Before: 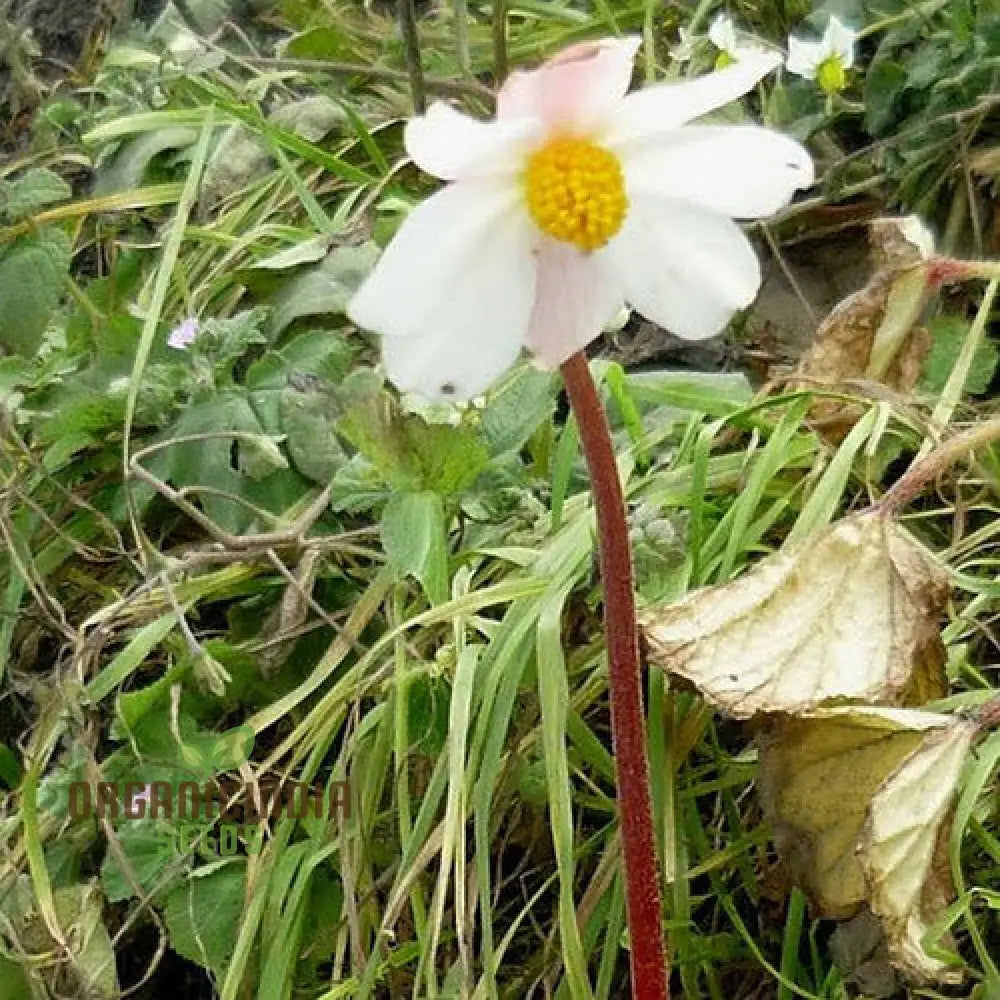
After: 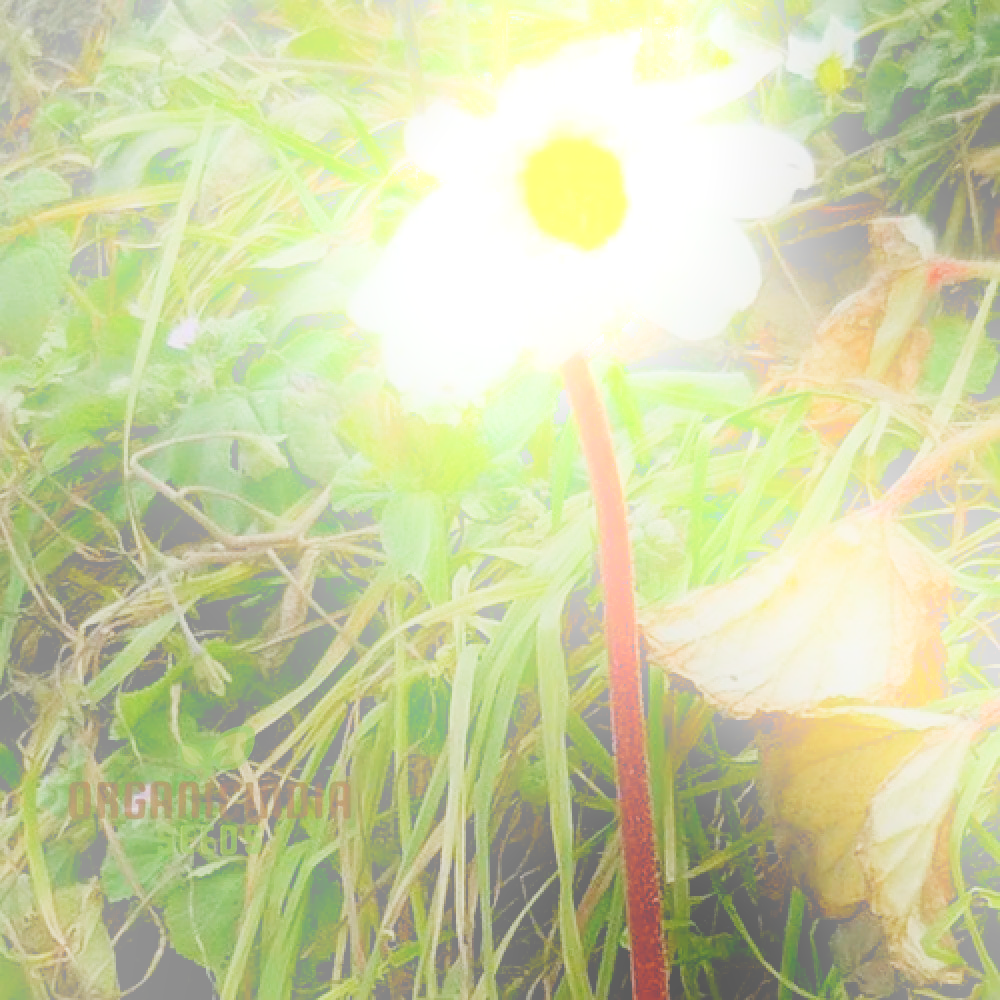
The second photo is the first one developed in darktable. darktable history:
white balance: emerald 1
filmic rgb: middle gray luminance 30%, black relative exposure -9 EV, white relative exposure 7 EV, threshold 6 EV, target black luminance 0%, hardness 2.94, latitude 2.04%, contrast 0.963, highlights saturation mix 5%, shadows ↔ highlights balance 12.16%, add noise in highlights 0, preserve chrominance no, color science v3 (2019), use custom middle-gray values true, iterations of high-quality reconstruction 0, contrast in highlights soft, enable highlight reconstruction true
bloom: size 25%, threshold 5%, strength 90%
